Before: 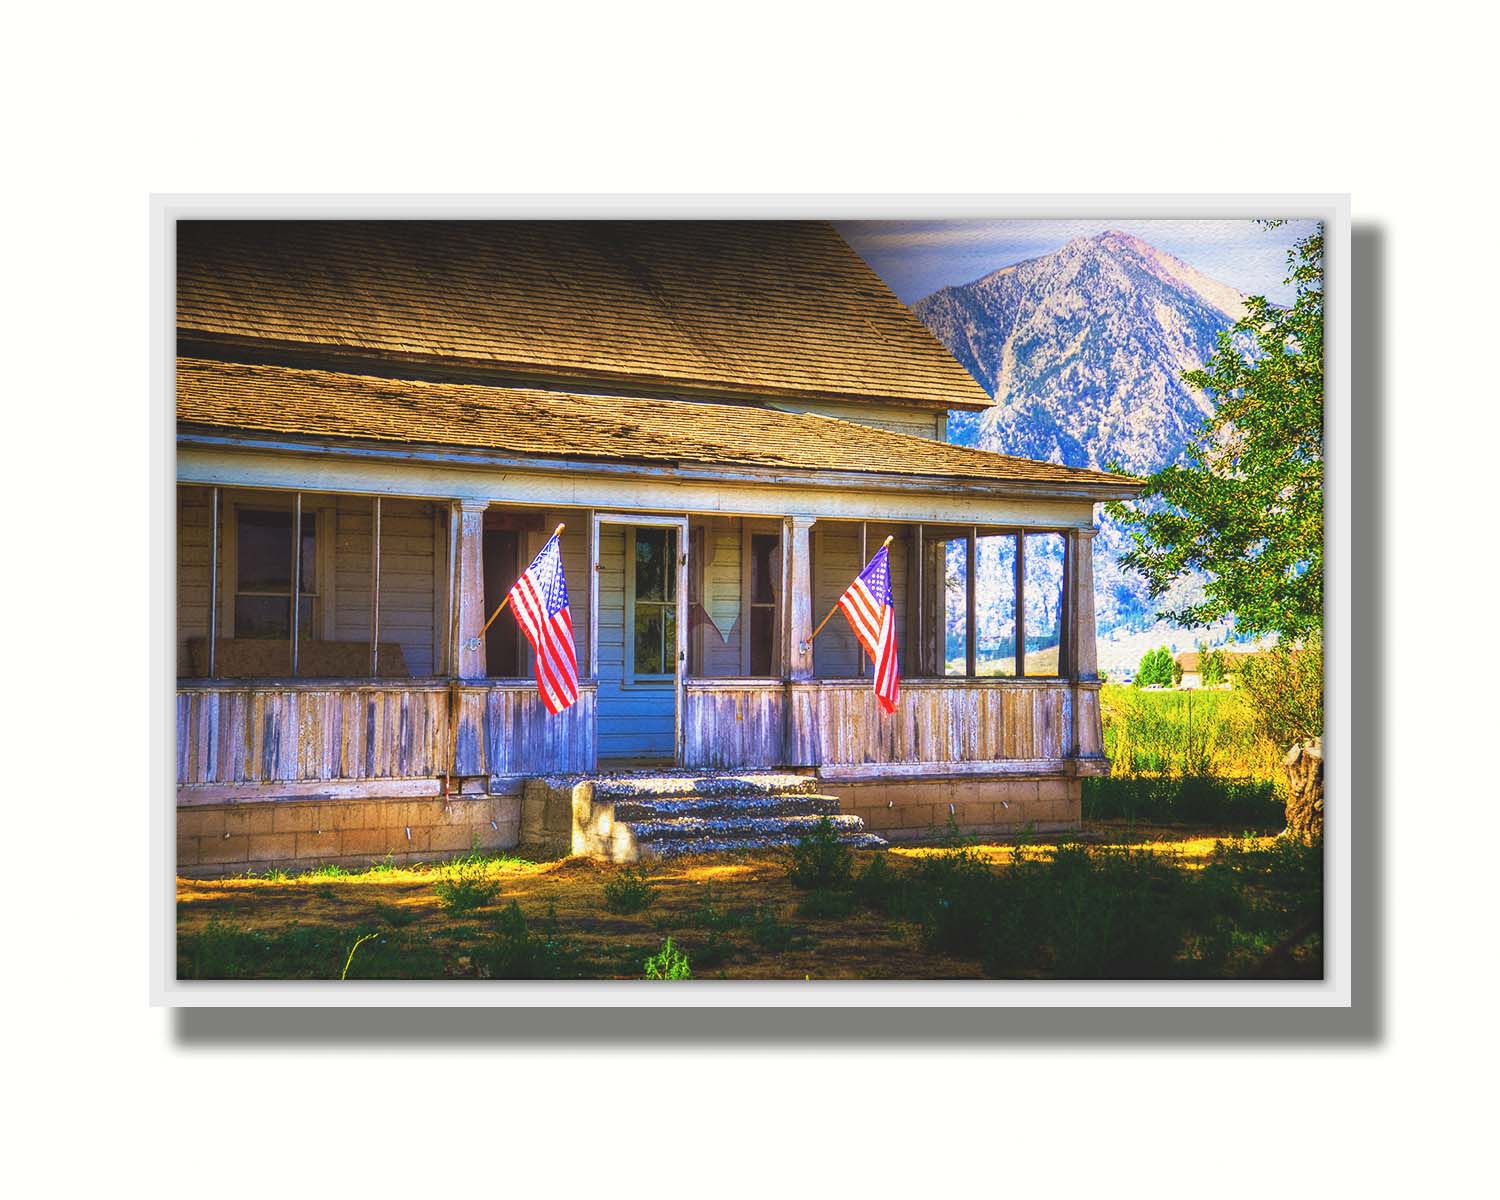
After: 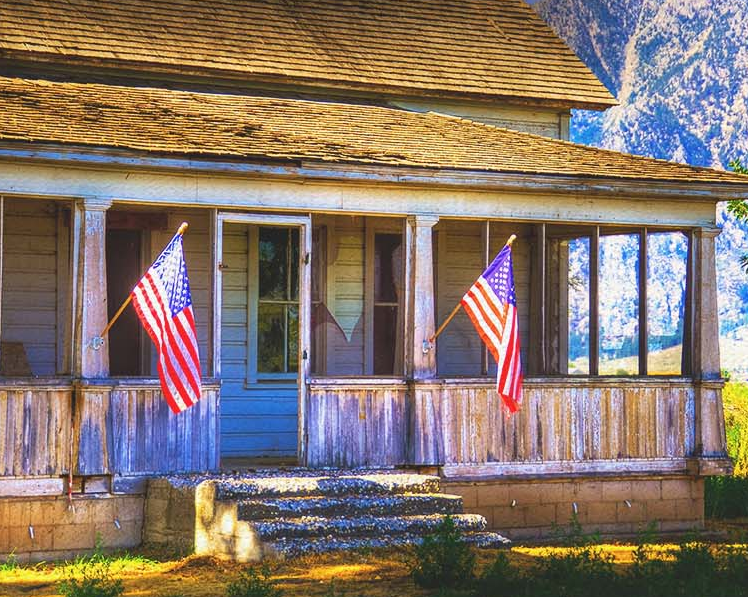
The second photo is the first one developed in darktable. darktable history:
crop: left 25.157%, top 25.107%, right 24.933%, bottom 25.08%
